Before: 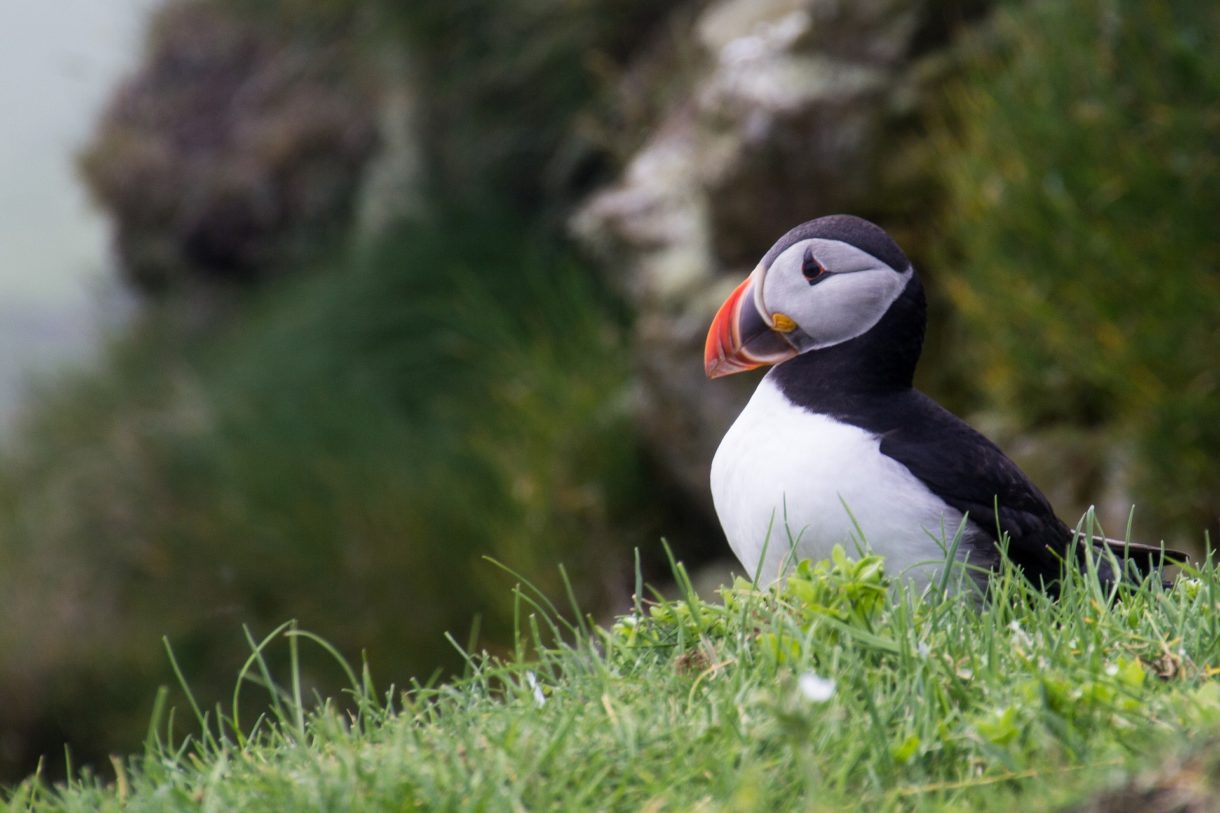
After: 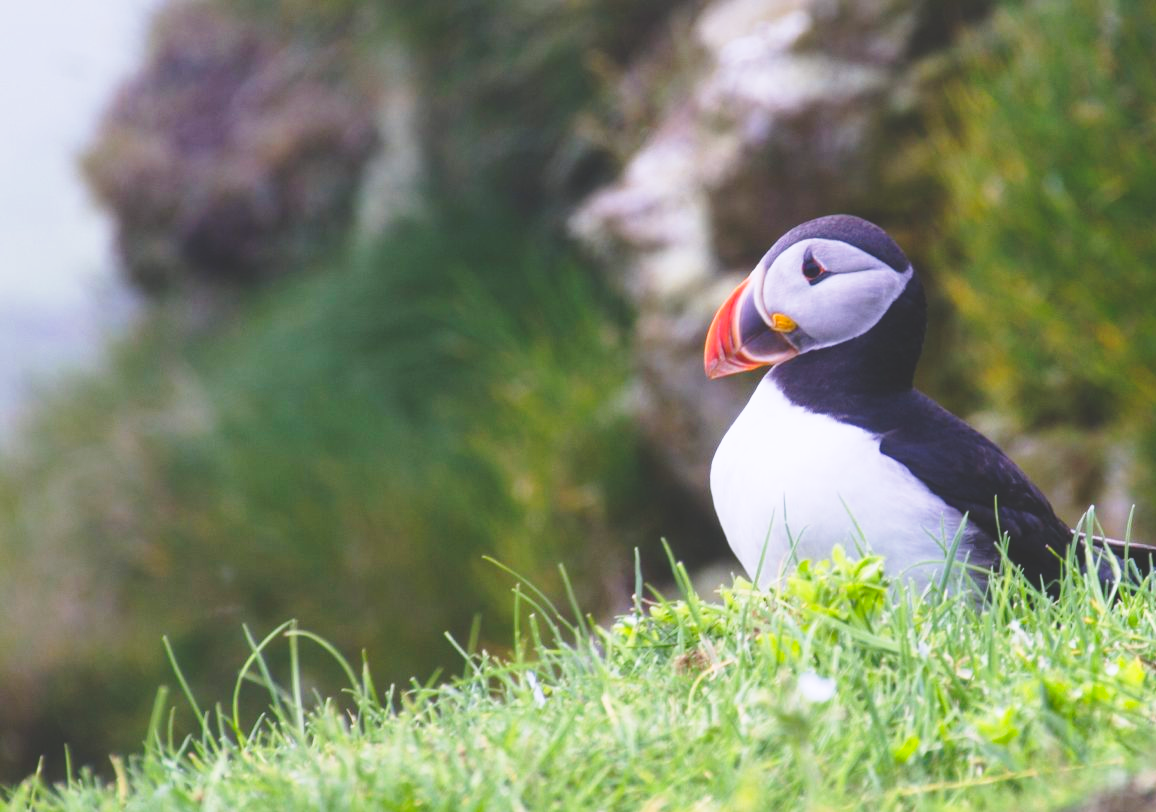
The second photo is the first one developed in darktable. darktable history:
exposure: black level correction -0.028, compensate highlight preservation false
crop and rotate: right 5.167%
white balance: red 1.004, blue 1.096
base curve: curves: ch0 [(0, 0) (0.028, 0.03) (0.121, 0.232) (0.46, 0.748) (0.859, 0.968) (1, 1)], preserve colors none
color zones: curves: ch0 [(0, 0.613) (0.01, 0.613) (0.245, 0.448) (0.498, 0.529) (0.642, 0.665) (0.879, 0.777) (0.99, 0.613)]; ch1 [(0, 0) (0.143, 0) (0.286, 0) (0.429, 0) (0.571, 0) (0.714, 0) (0.857, 0)], mix -131.09%
